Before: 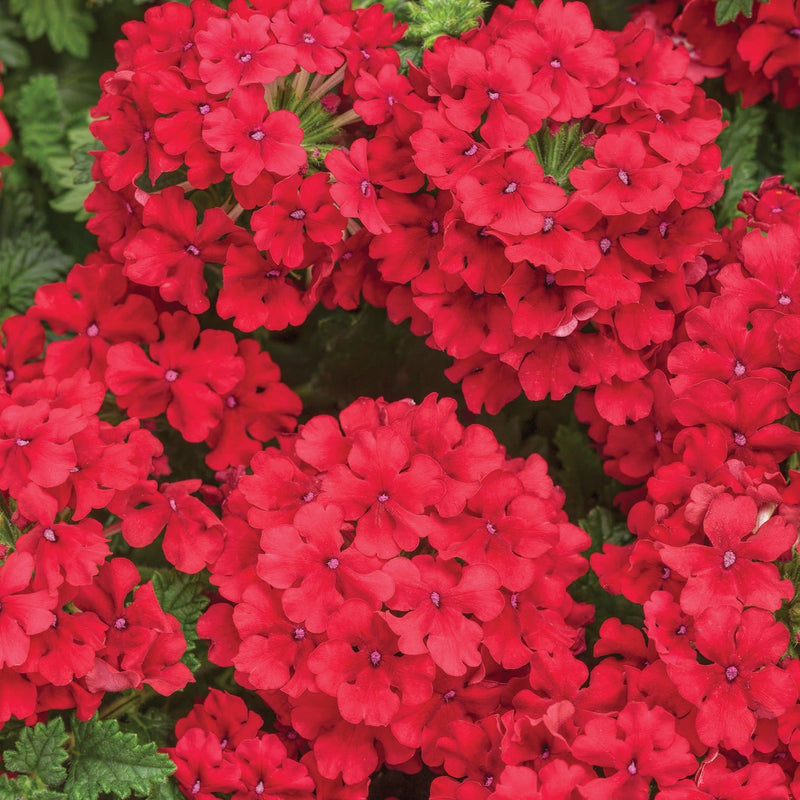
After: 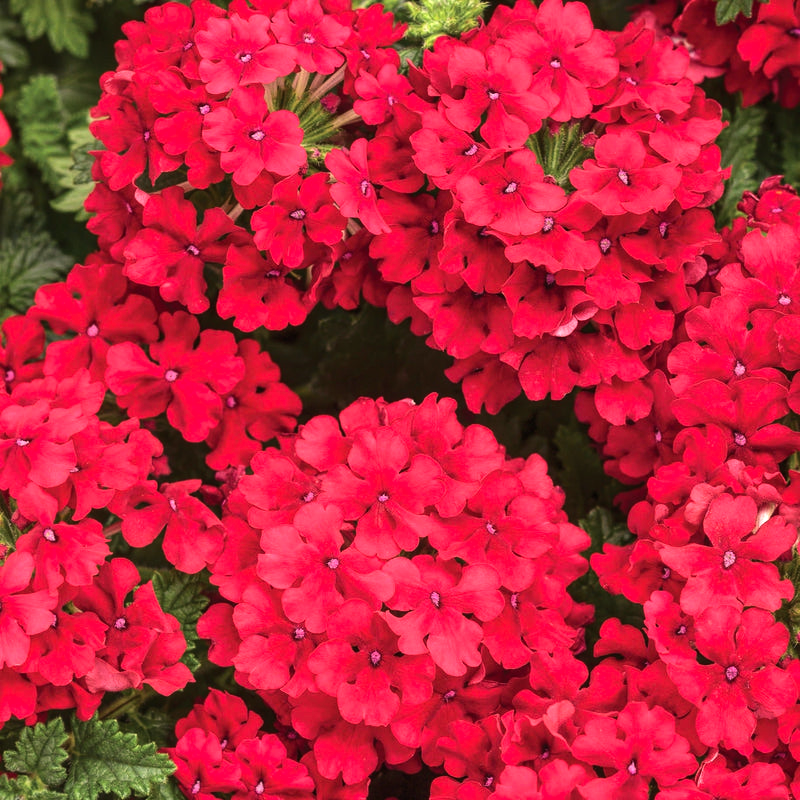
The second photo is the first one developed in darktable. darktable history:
tone equalizer: -8 EV -0.746 EV, -7 EV -0.691 EV, -6 EV -0.618 EV, -5 EV -0.389 EV, -3 EV 0.399 EV, -2 EV 0.6 EV, -1 EV 0.685 EV, +0 EV 0.781 EV, edges refinement/feathering 500, mask exposure compensation -1.57 EV, preserve details no
color correction: highlights a* 8.13, highlights b* 3.75
